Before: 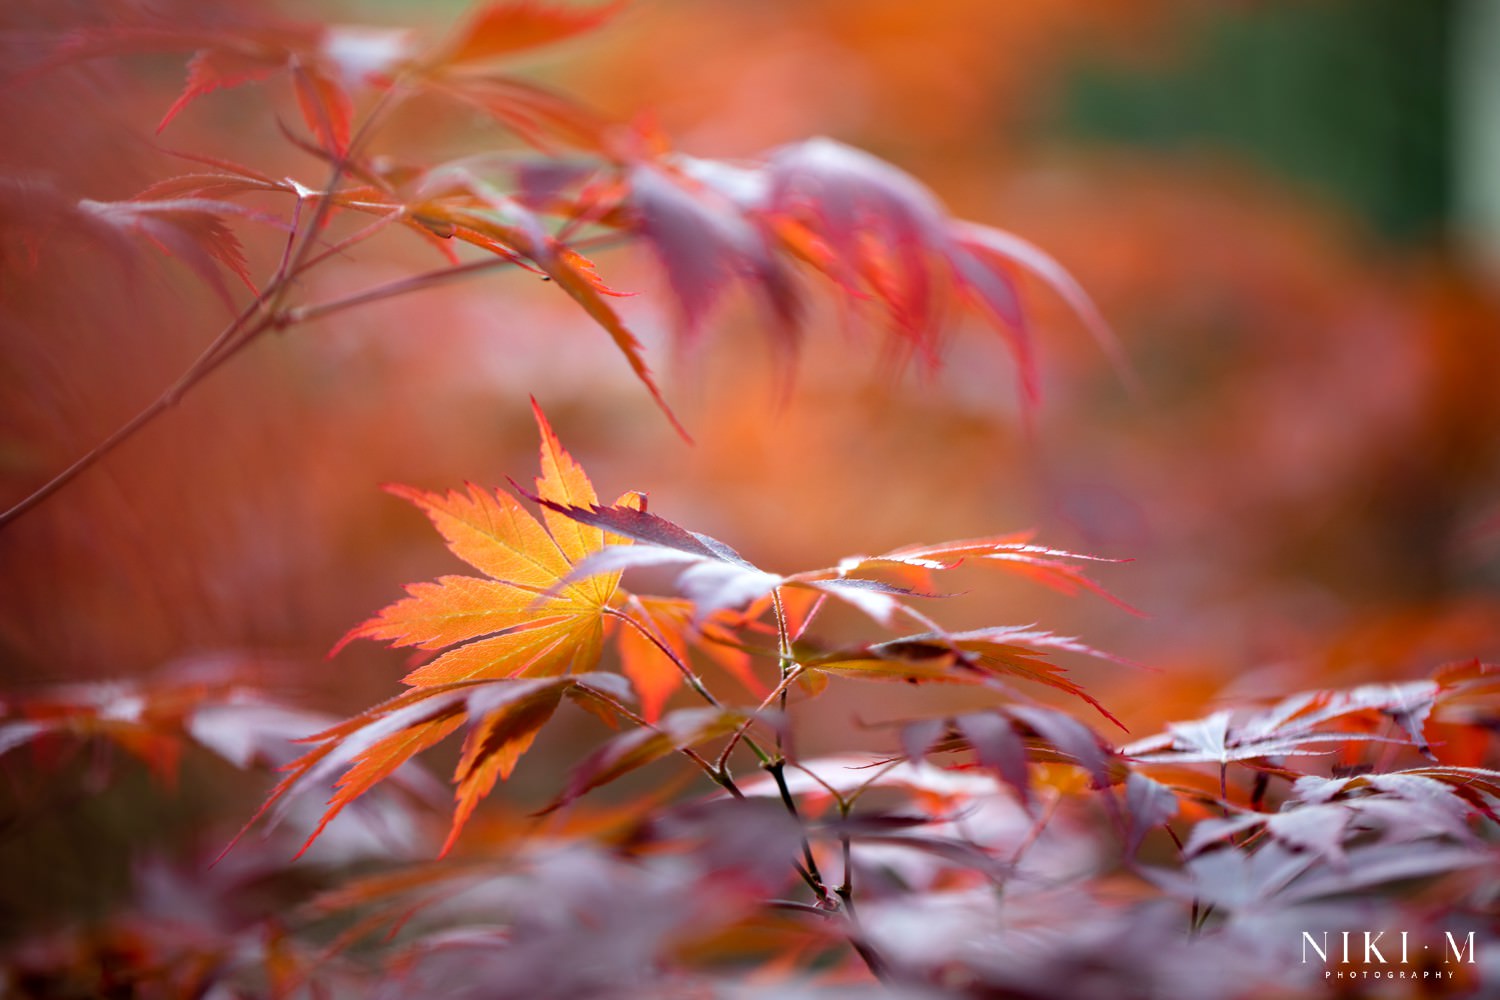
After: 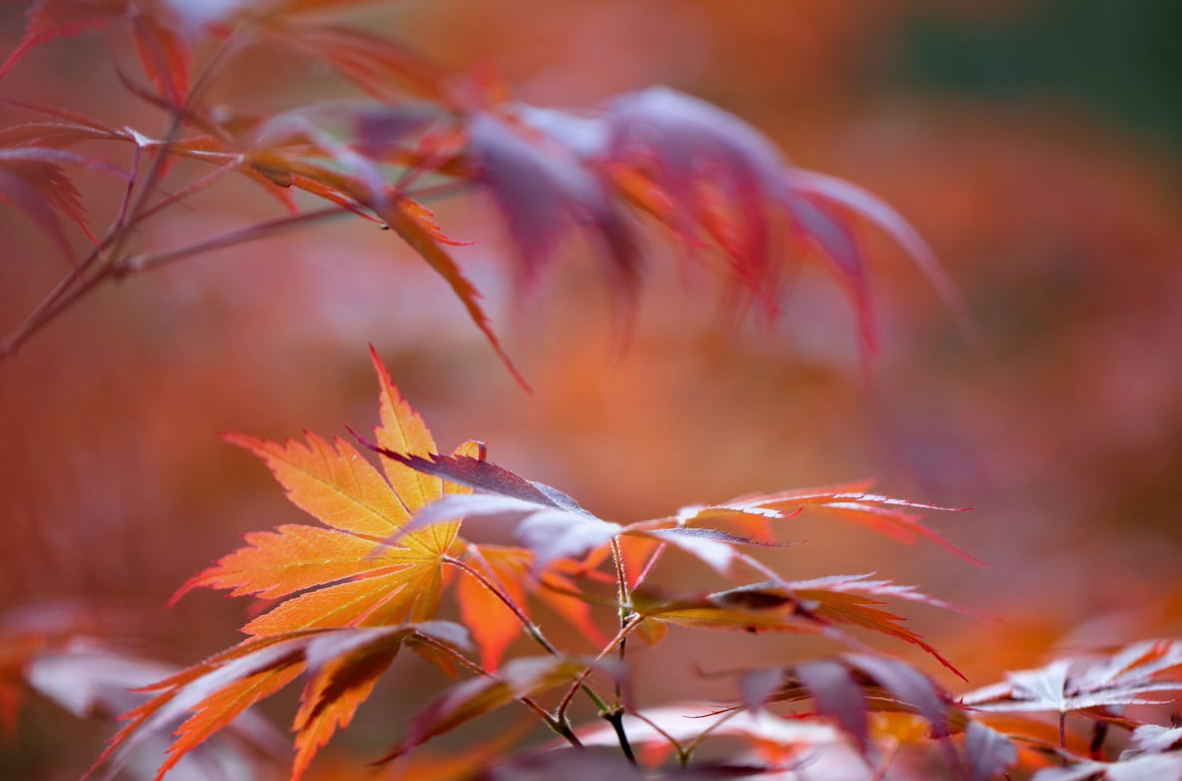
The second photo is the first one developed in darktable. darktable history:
crop and rotate: left 10.77%, top 5.1%, right 10.41%, bottom 16.76%
graduated density: hue 238.83°, saturation 50%
